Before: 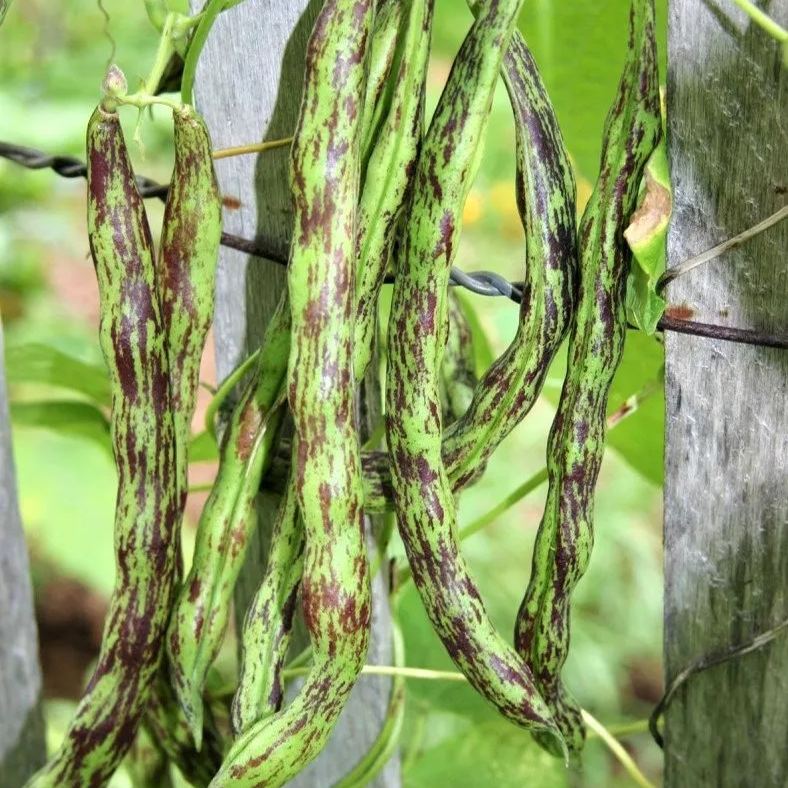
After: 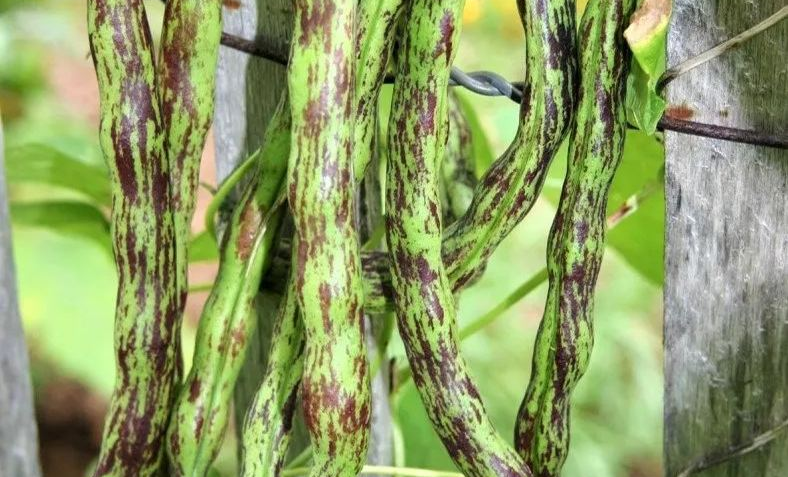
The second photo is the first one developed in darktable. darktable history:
crop and rotate: top 25.454%, bottom 14.009%
